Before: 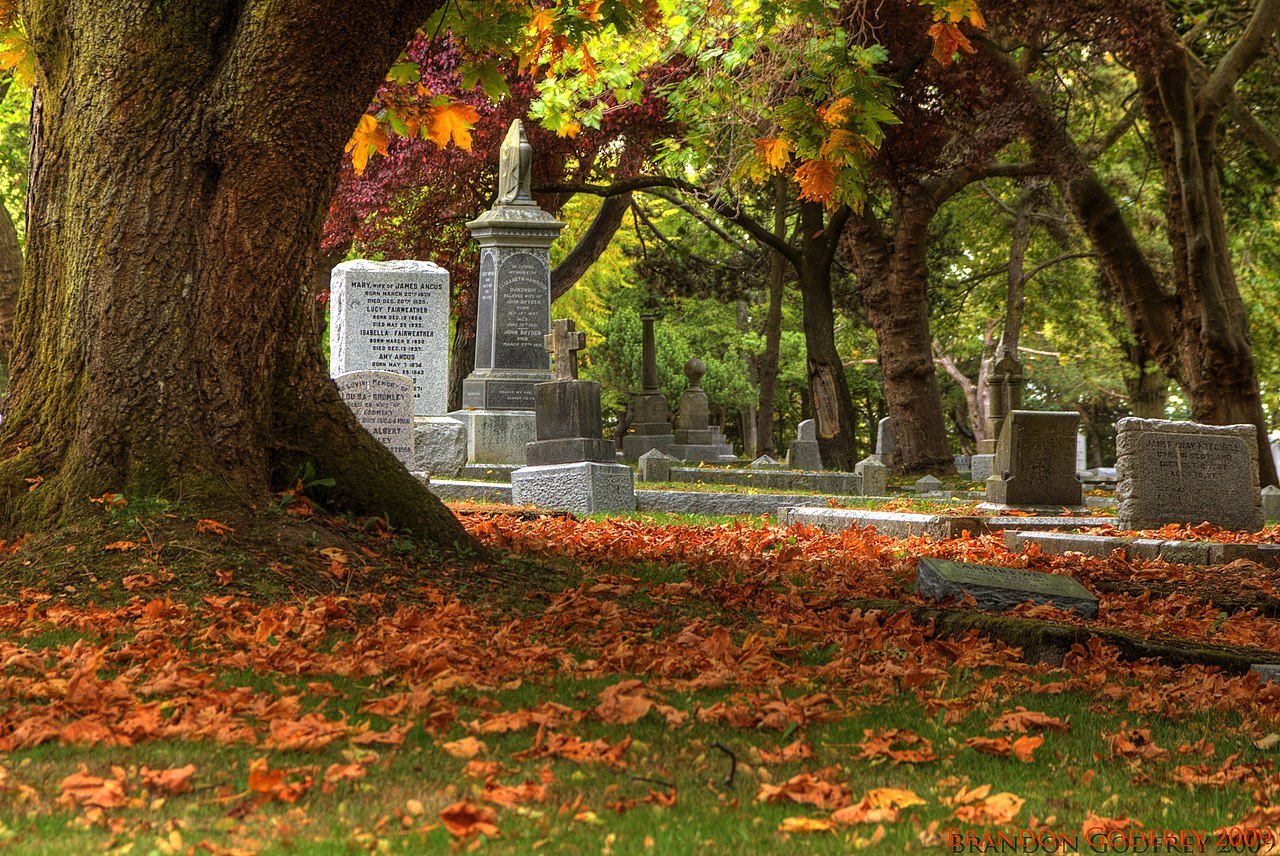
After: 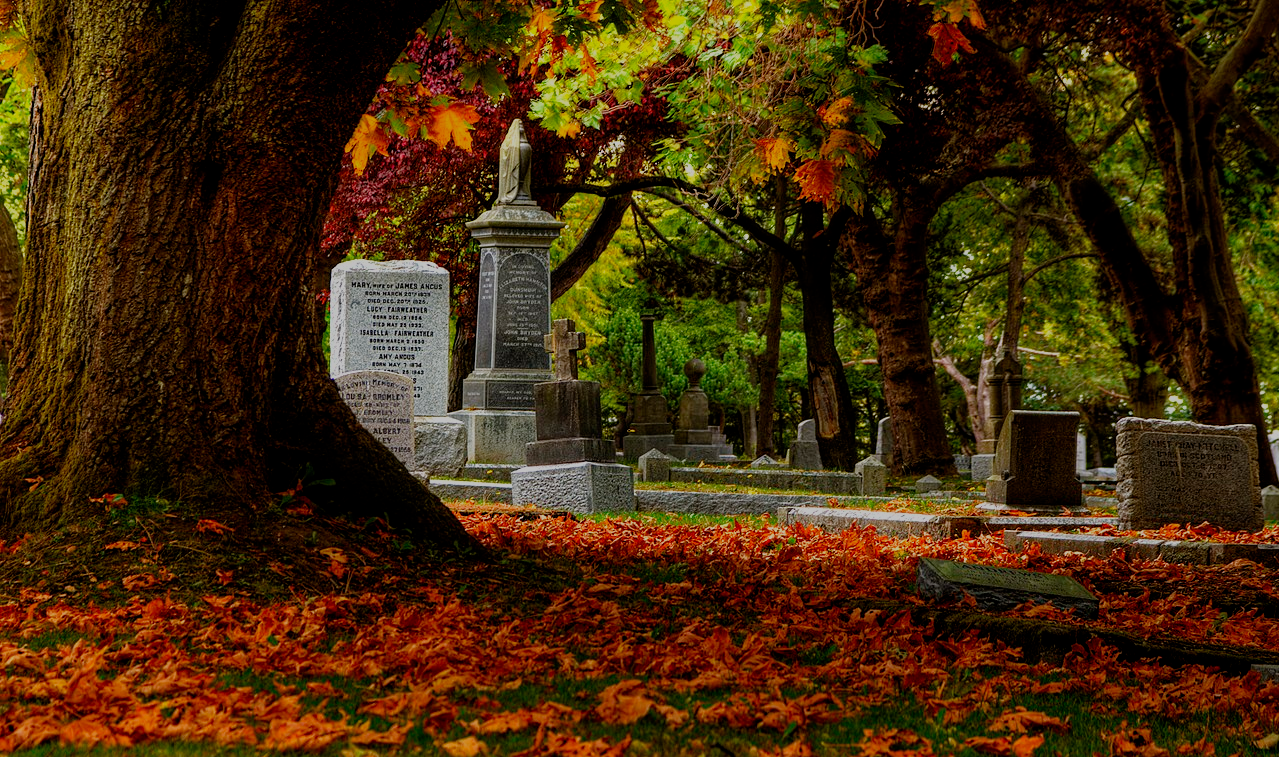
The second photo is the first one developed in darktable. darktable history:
shadows and highlights: shadows -24.28, highlights 49.77, soften with gaussian
crop and rotate: top 0%, bottom 11.49%
filmic rgb: middle gray luminance 29%, black relative exposure -10.3 EV, white relative exposure 5.5 EV, threshold 6 EV, target black luminance 0%, hardness 3.95, latitude 2.04%, contrast 1.132, highlights saturation mix 5%, shadows ↔ highlights balance 15.11%, preserve chrominance no, color science v3 (2019), use custom middle-gray values true, iterations of high-quality reconstruction 0, enable highlight reconstruction true
